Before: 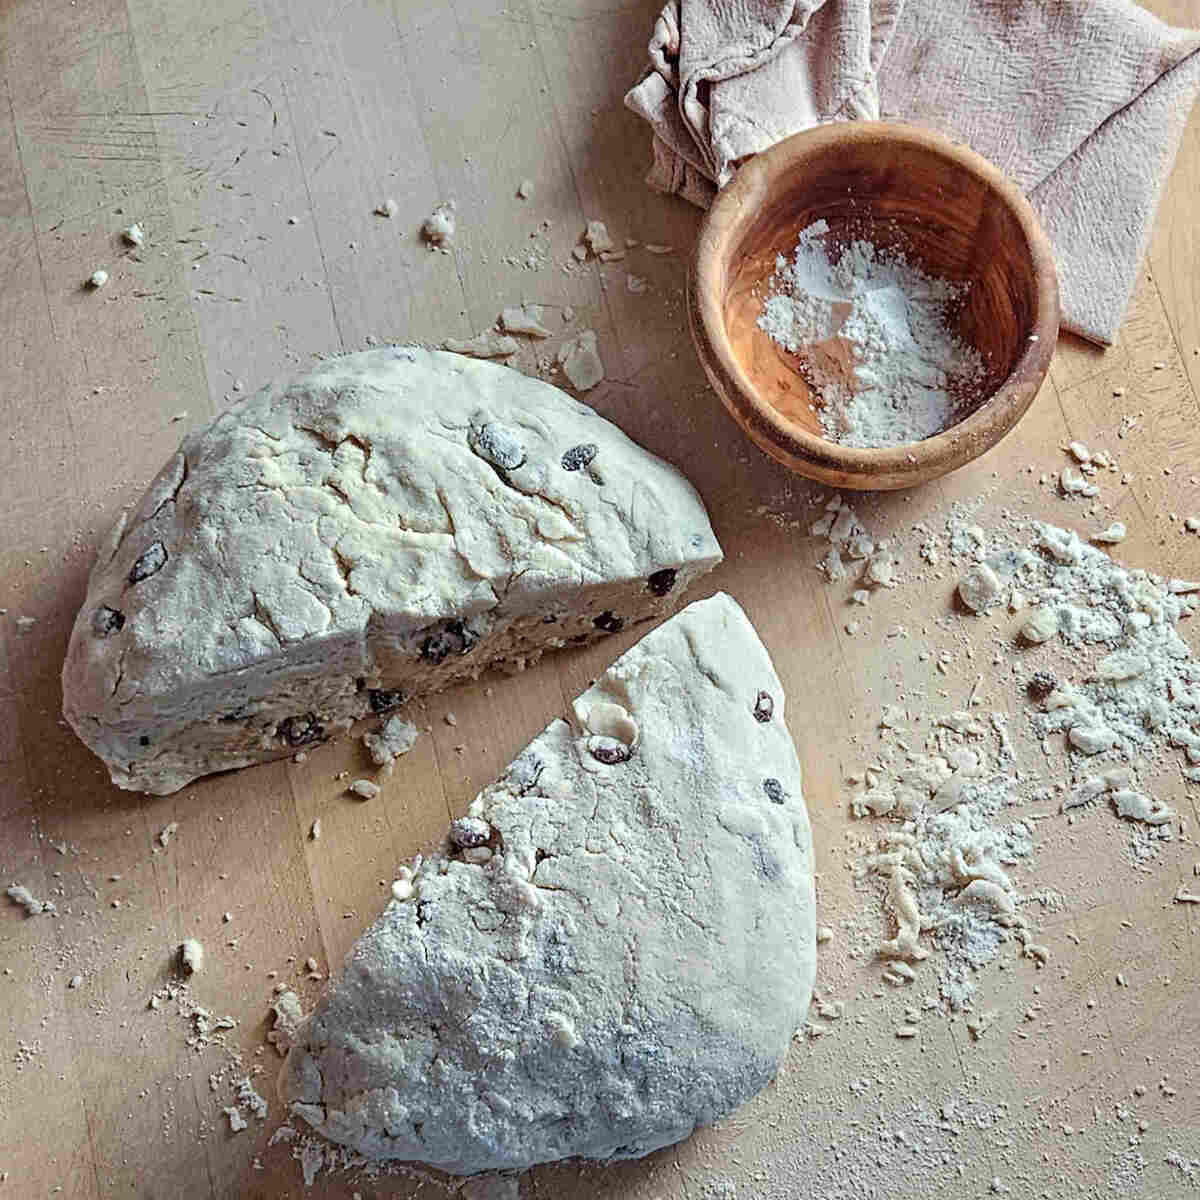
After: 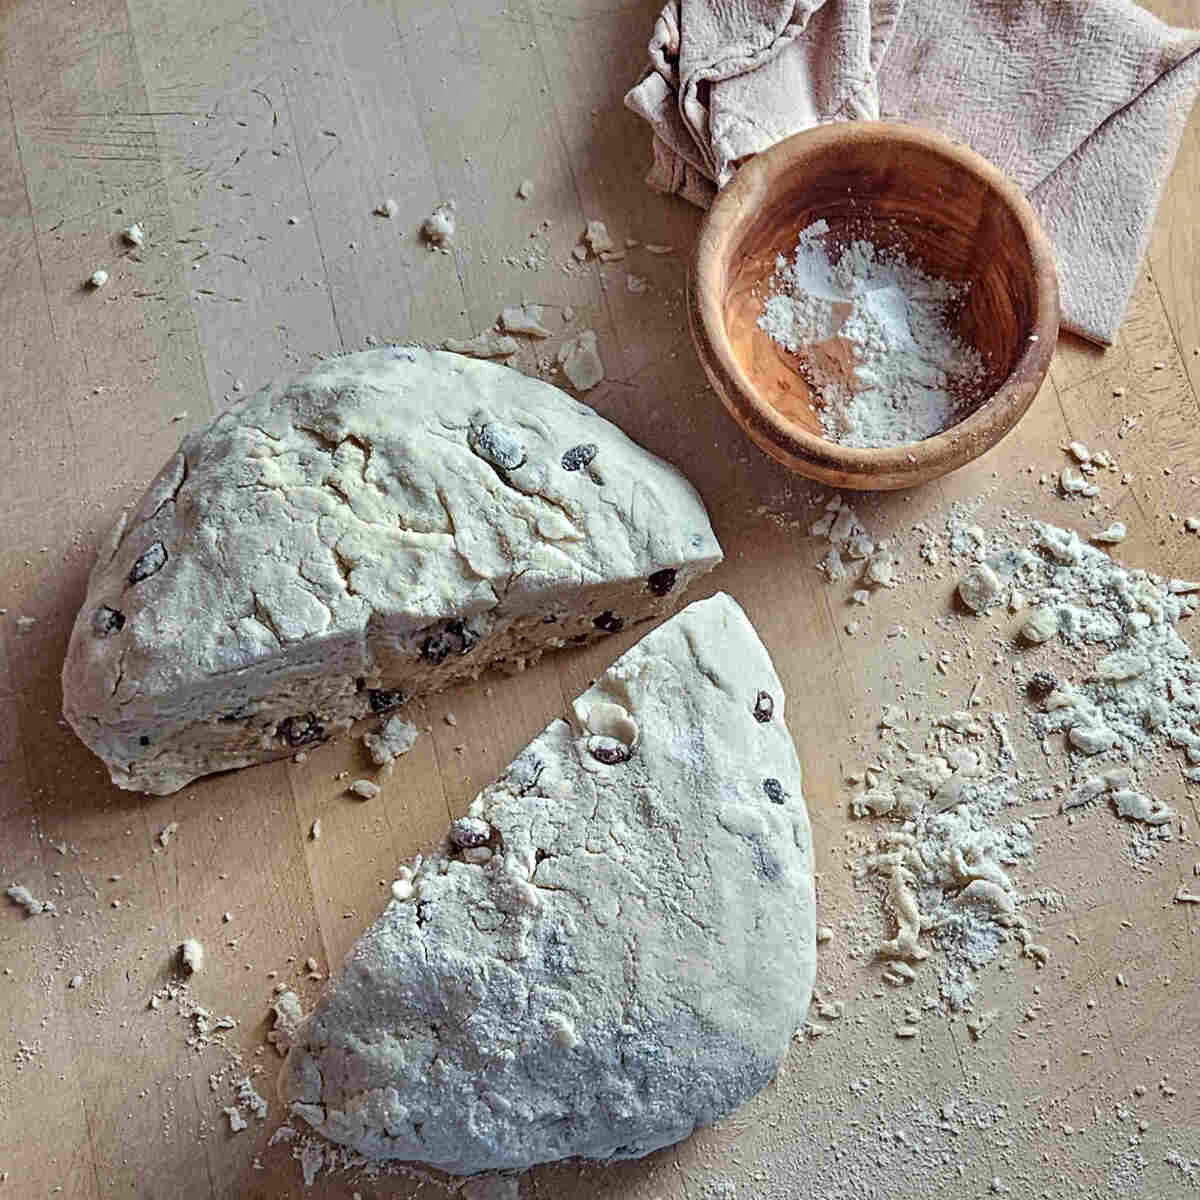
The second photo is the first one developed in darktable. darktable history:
shadows and highlights: shadows 5.27, soften with gaussian
